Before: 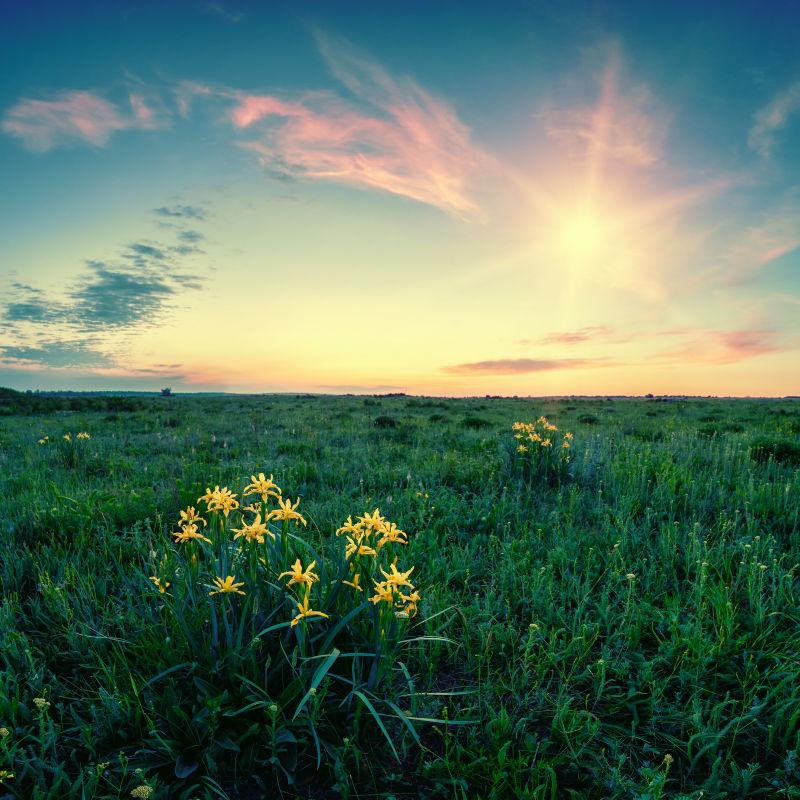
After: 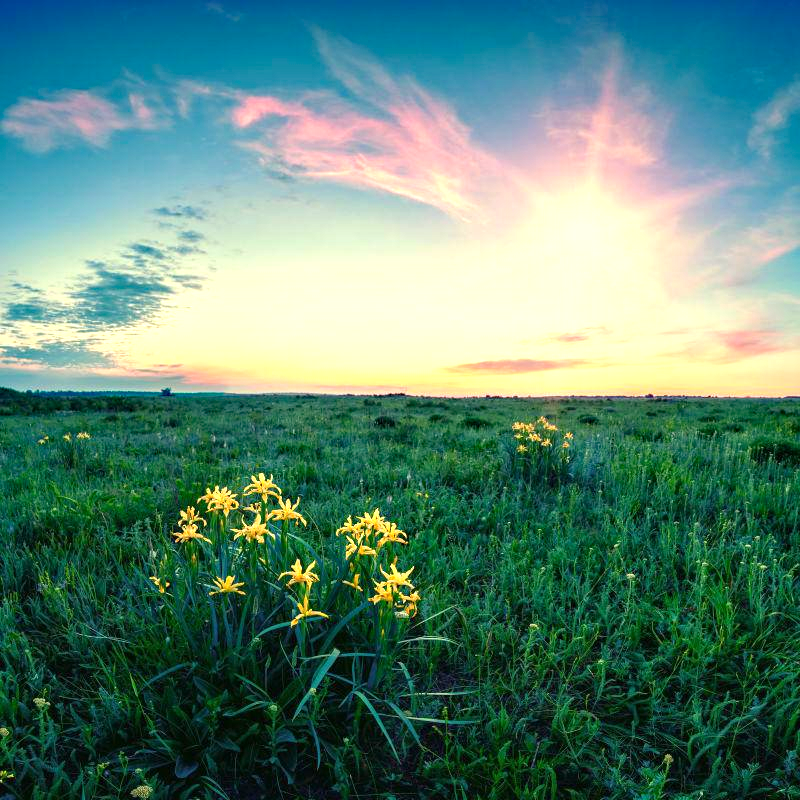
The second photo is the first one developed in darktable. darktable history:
exposure: exposure 0.67 EV, compensate highlight preservation false
haze removal: strength 0.3, distance 0.251, compatibility mode true, adaptive false
